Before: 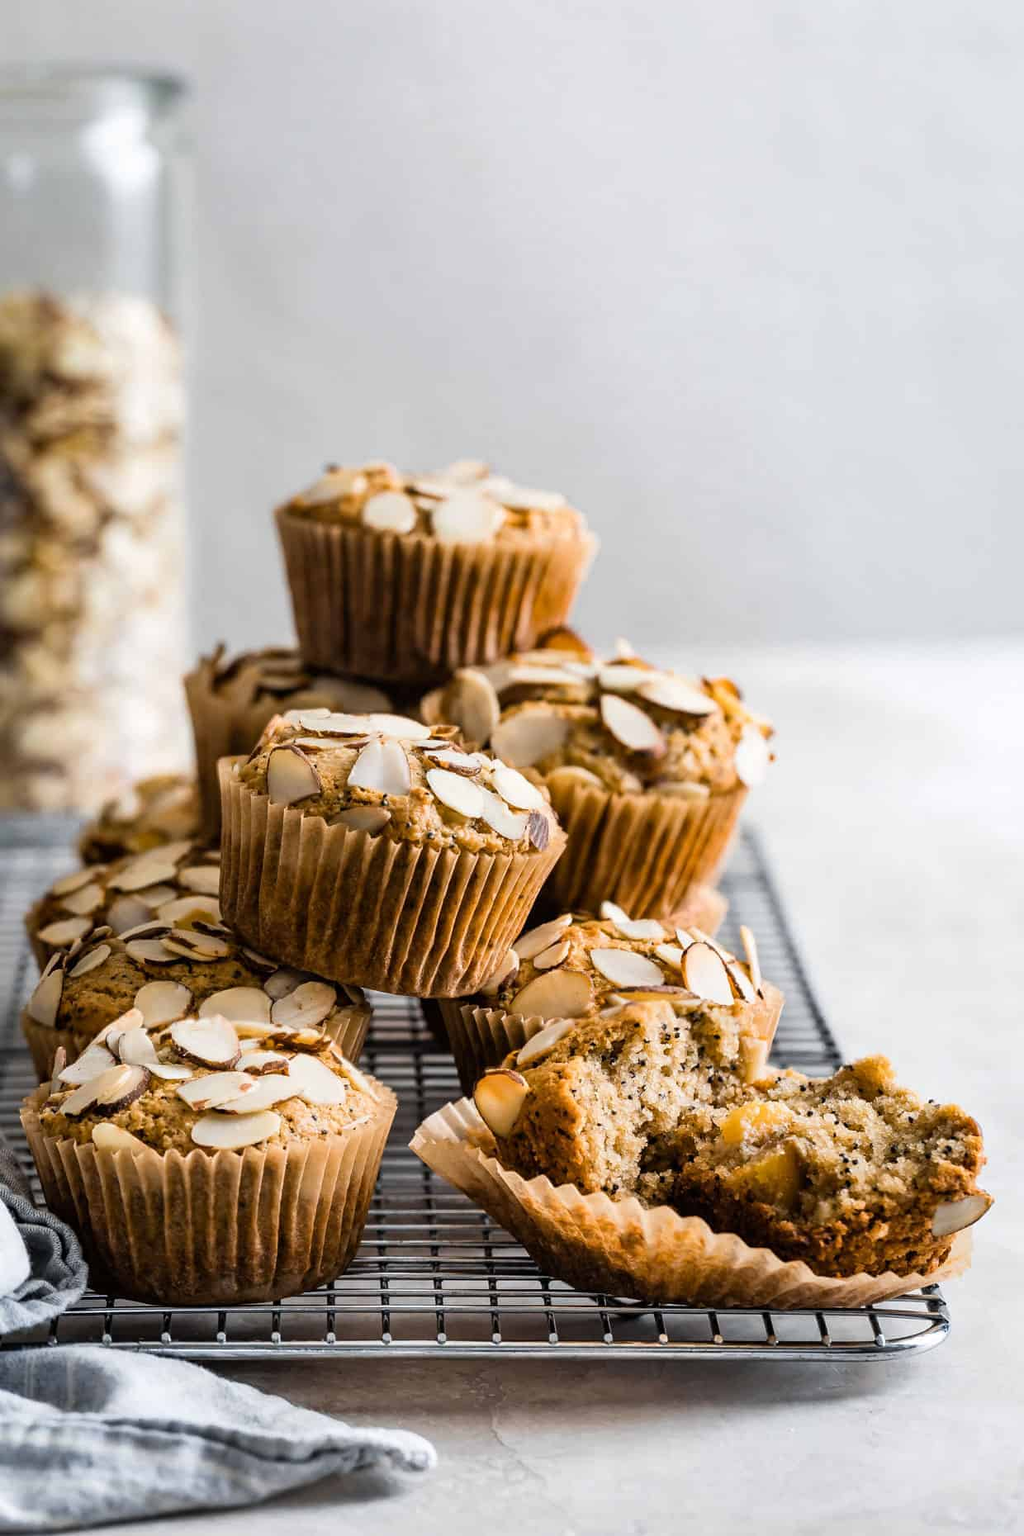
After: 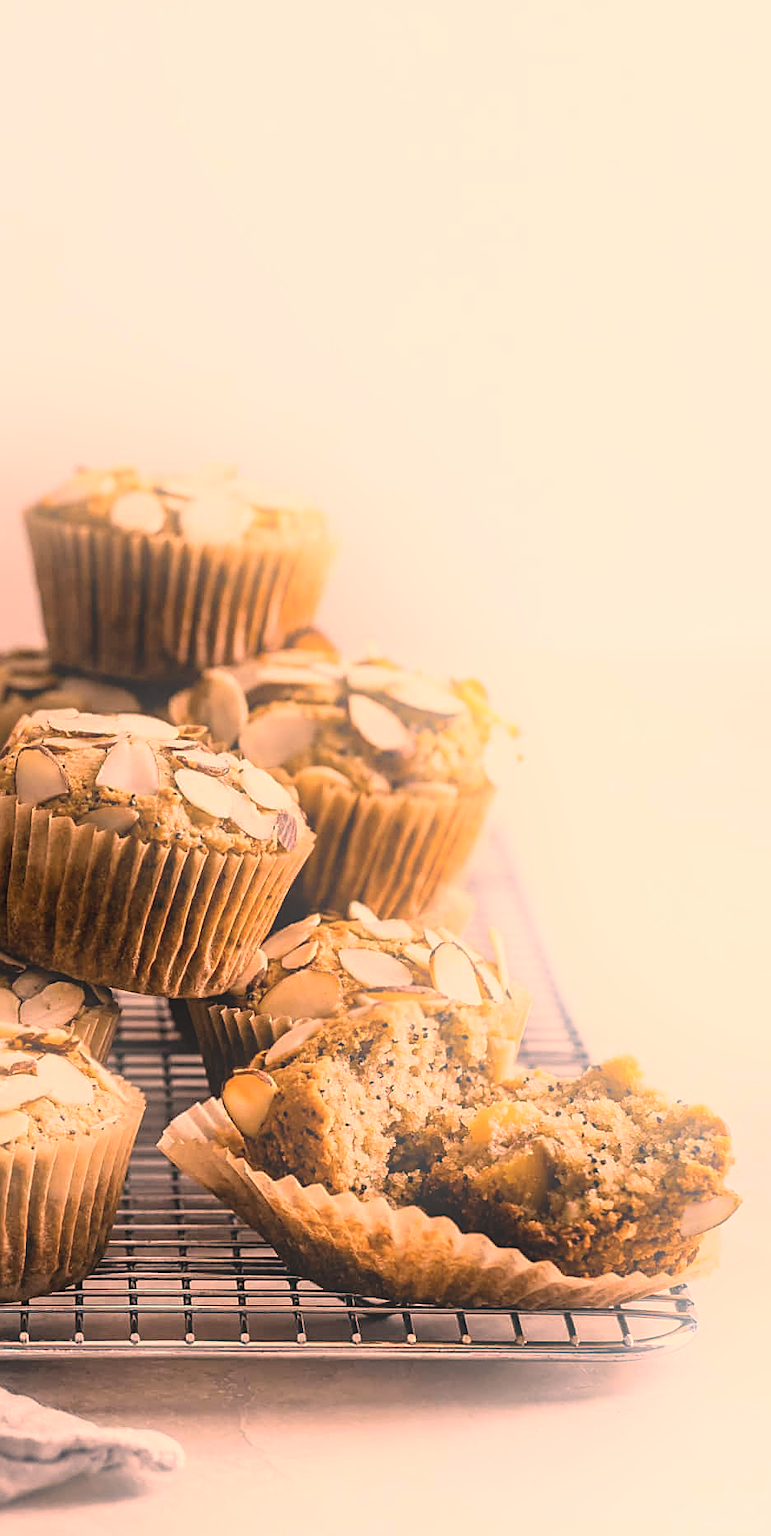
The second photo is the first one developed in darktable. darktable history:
color correction: highlights a* 40, highlights b* 40, saturation 0.69
sharpen: on, module defaults
crop and rotate: left 24.6%
bloom: threshold 82.5%, strength 16.25%
